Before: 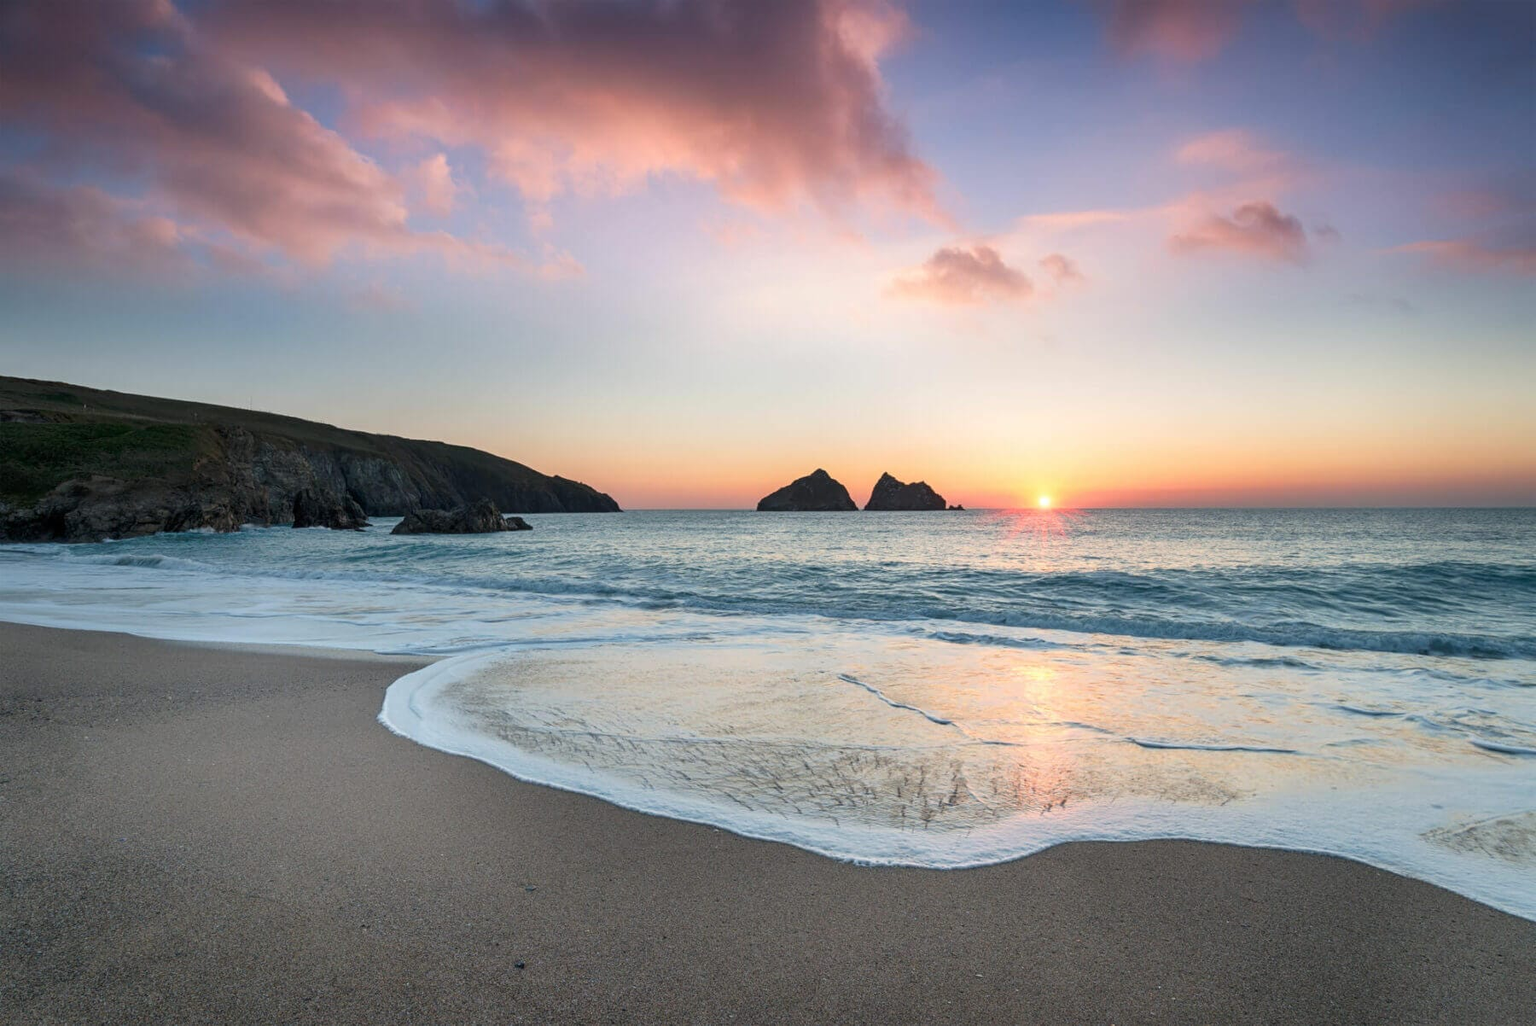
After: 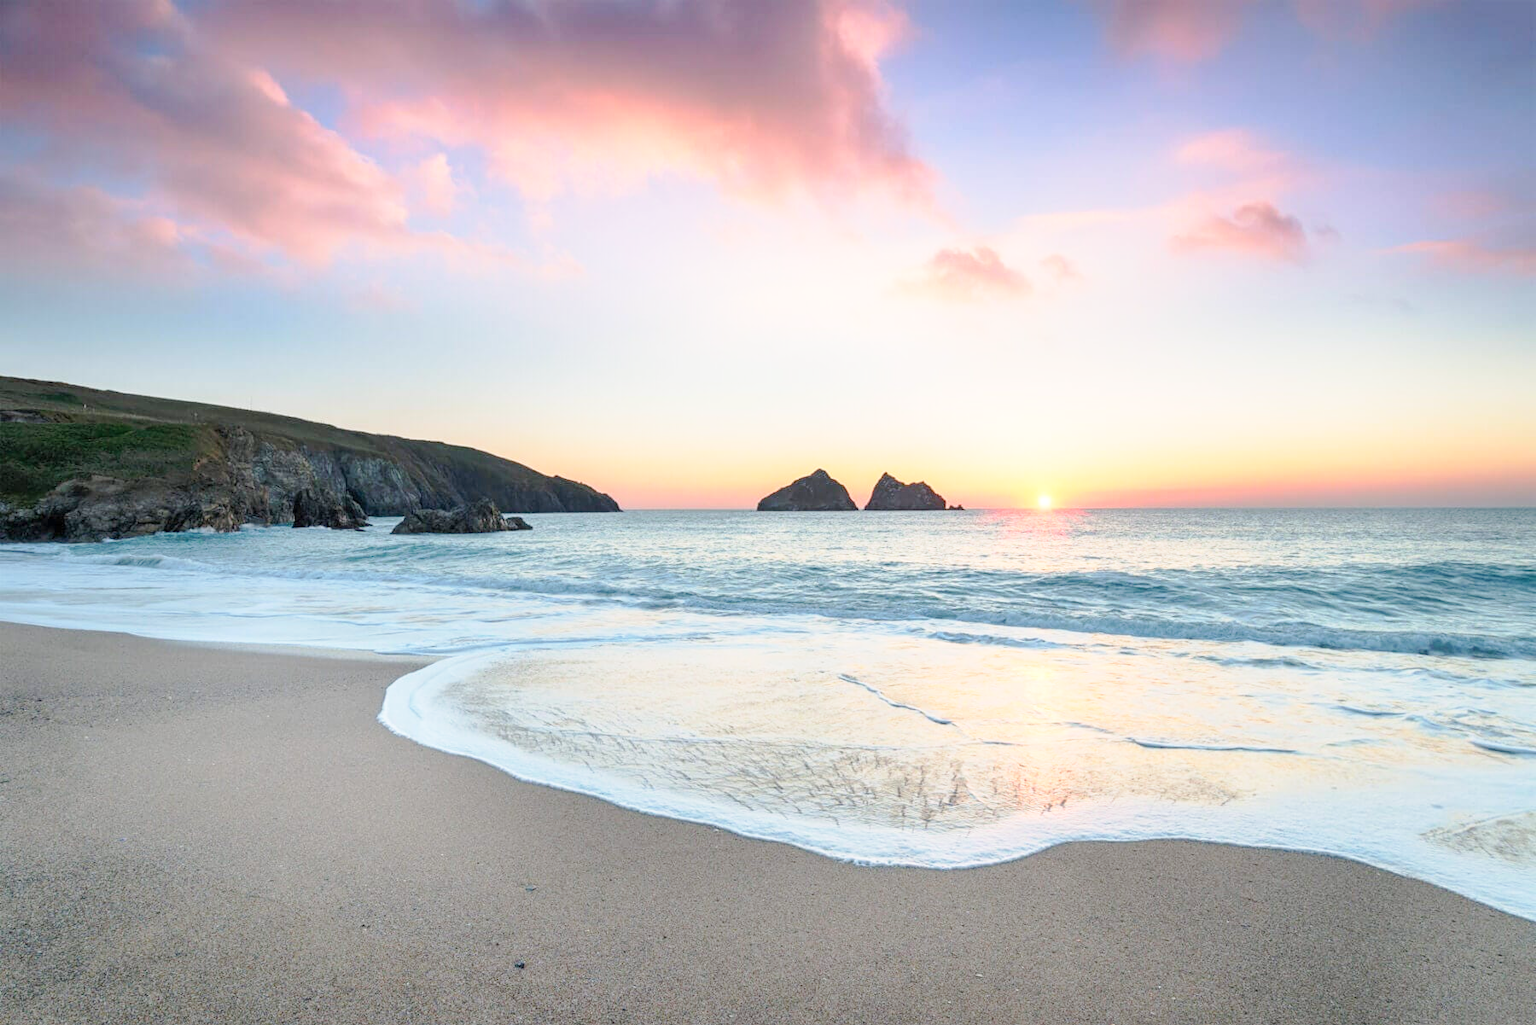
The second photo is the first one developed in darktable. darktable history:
tone curve: curves: ch0 [(0, 0) (0.004, 0.008) (0.077, 0.156) (0.169, 0.29) (0.774, 0.774) (1, 1)], preserve colors none
contrast brightness saturation: contrast 0.072, brightness 0.073, saturation 0.176
base curve: curves: ch0 [(0, 0) (0.028, 0.03) (0.121, 0.232) (0.46, 0.748) (0.859, 0.968) (1, 1)], preserve colors none
